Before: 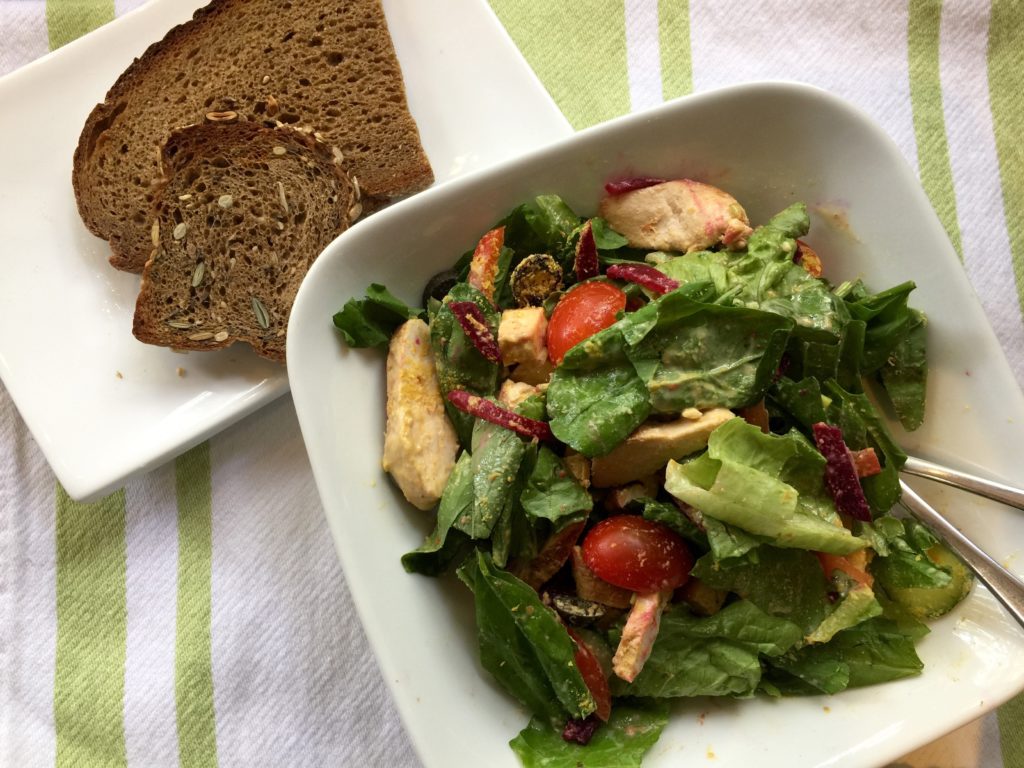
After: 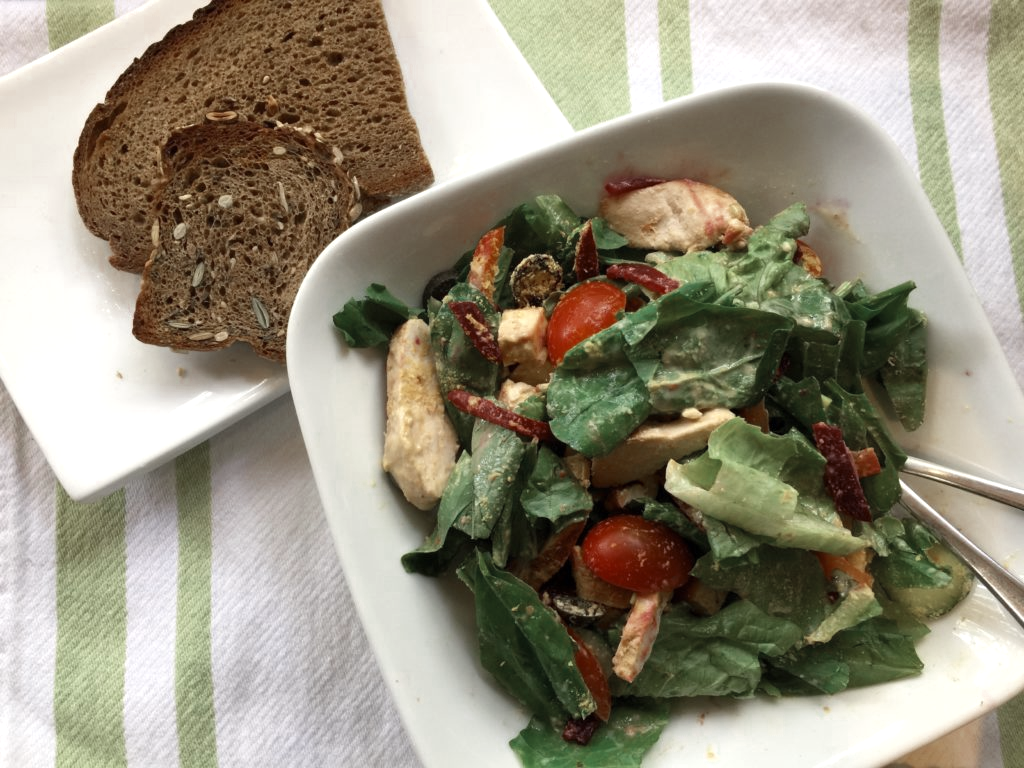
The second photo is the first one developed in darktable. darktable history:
color zones: curves: ch0 [(0, 0.5) (0.125, 0.4) (0.25, 0.5) (0.375, 0.4) (0.5, 0.4) (0.625, 0.35) (0.75, 0.35) (0.875, 0.5)]; ch1 [(0, 0.35) (0.125, 0.45) (0.25, 0.35) (0.375, 0.35) (0.5, 0.35) (0.625, 0.35) (0.75, 0.45) (0.875, 0.35)]; ch2 [(0, 0.6) (0.125, 0.5) (0.25, 0.5) (0.375, 0.6) (0.5, 0.6) (0.625, 0.5) (0.75, 0.5) (0.875, 0.5)], mix 28.11%
contrast brightness saturation: saturation -0.05
exposure: exposure 0.164 EV, compensate highlight preservation false
